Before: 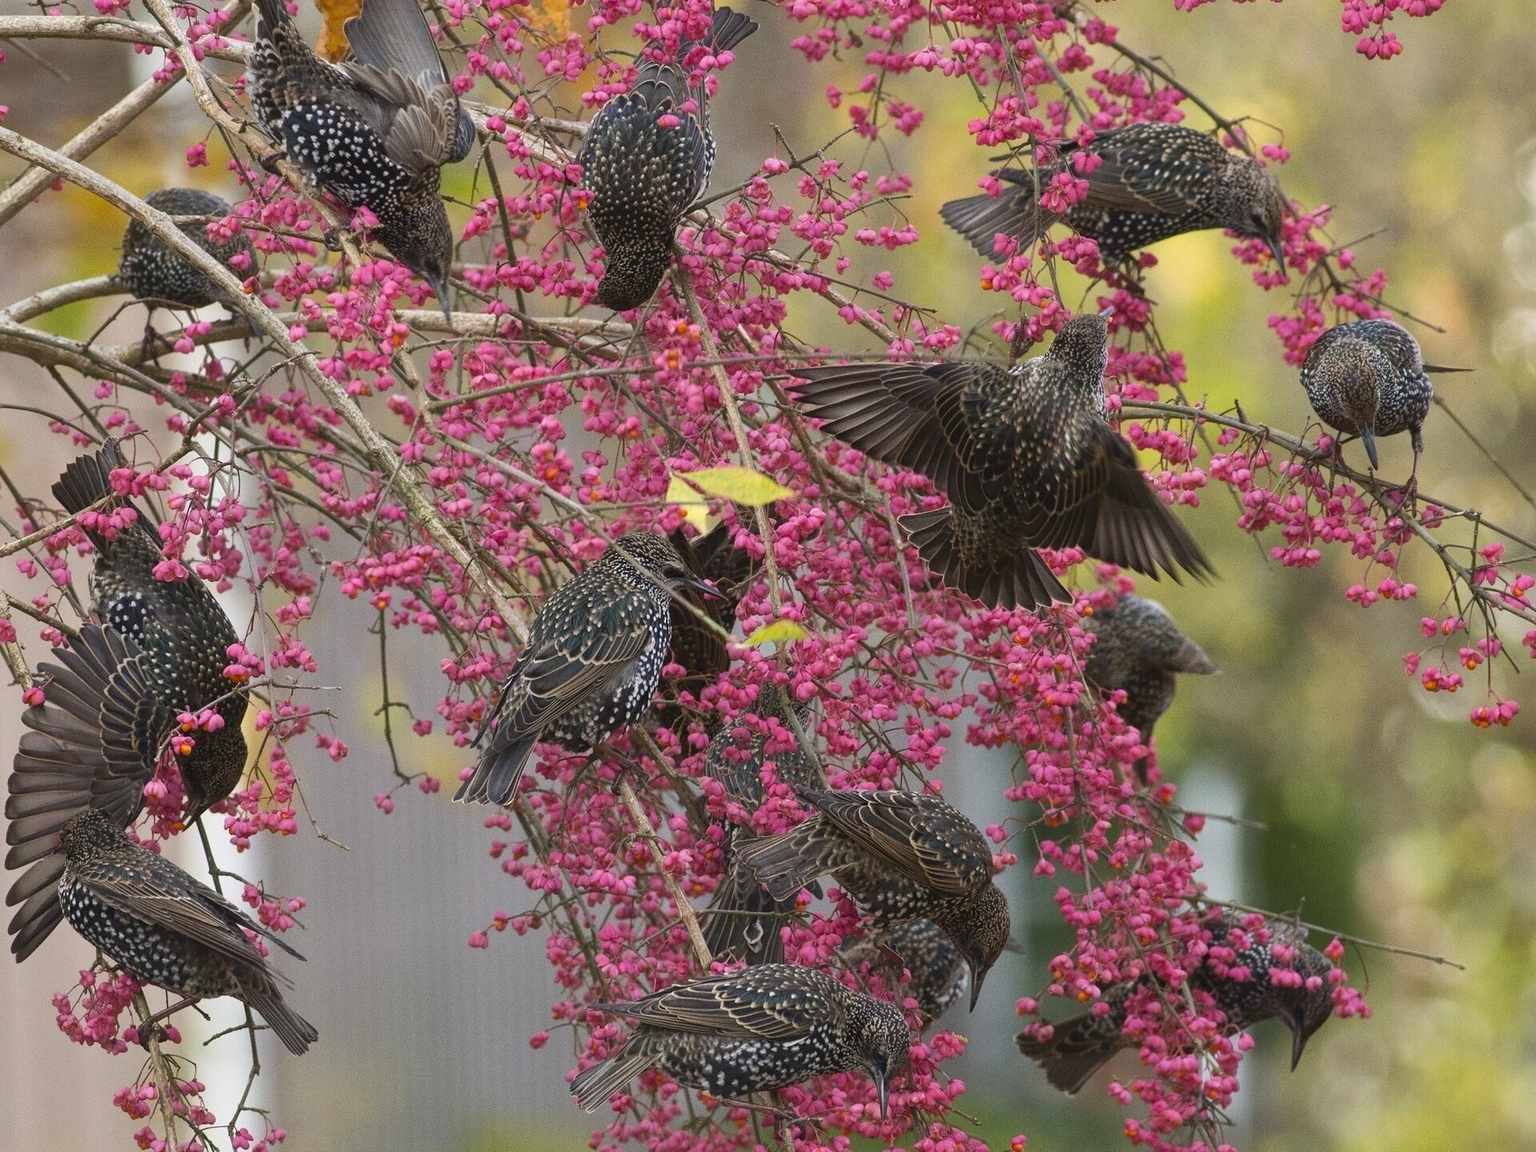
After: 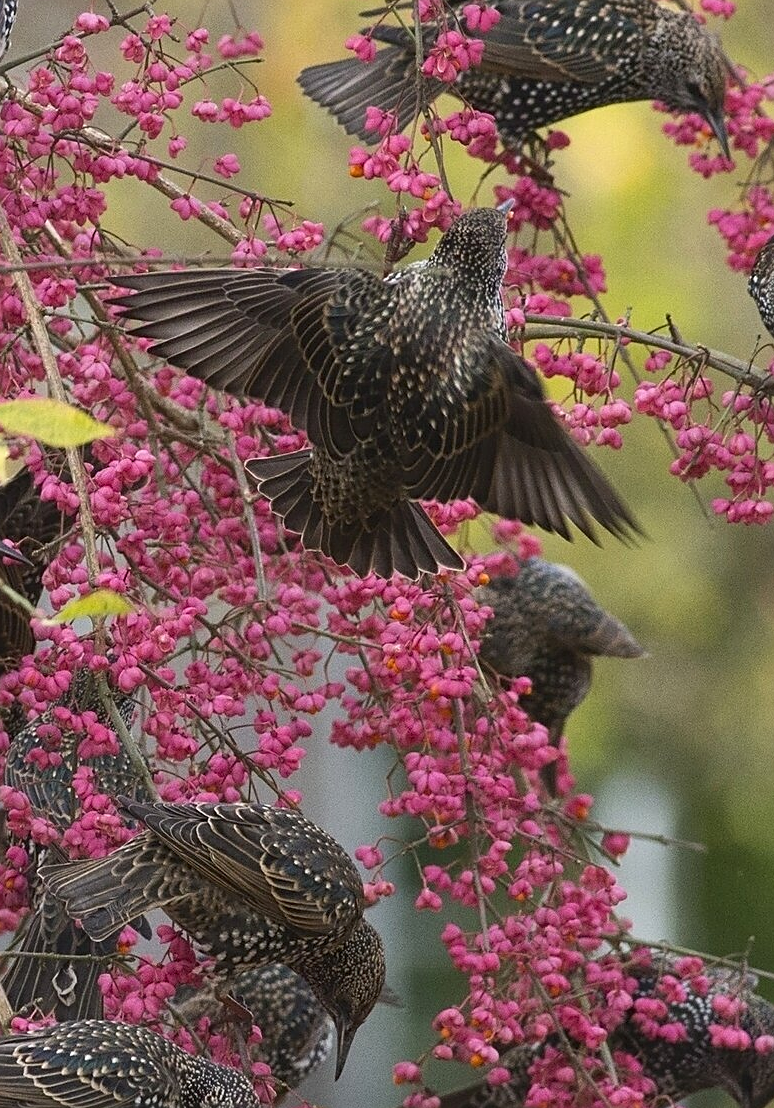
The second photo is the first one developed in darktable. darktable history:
sharpen: on, module defaults
crop: left 45.705%, top 12.901%, right 13.965%, bottom 10.125%
